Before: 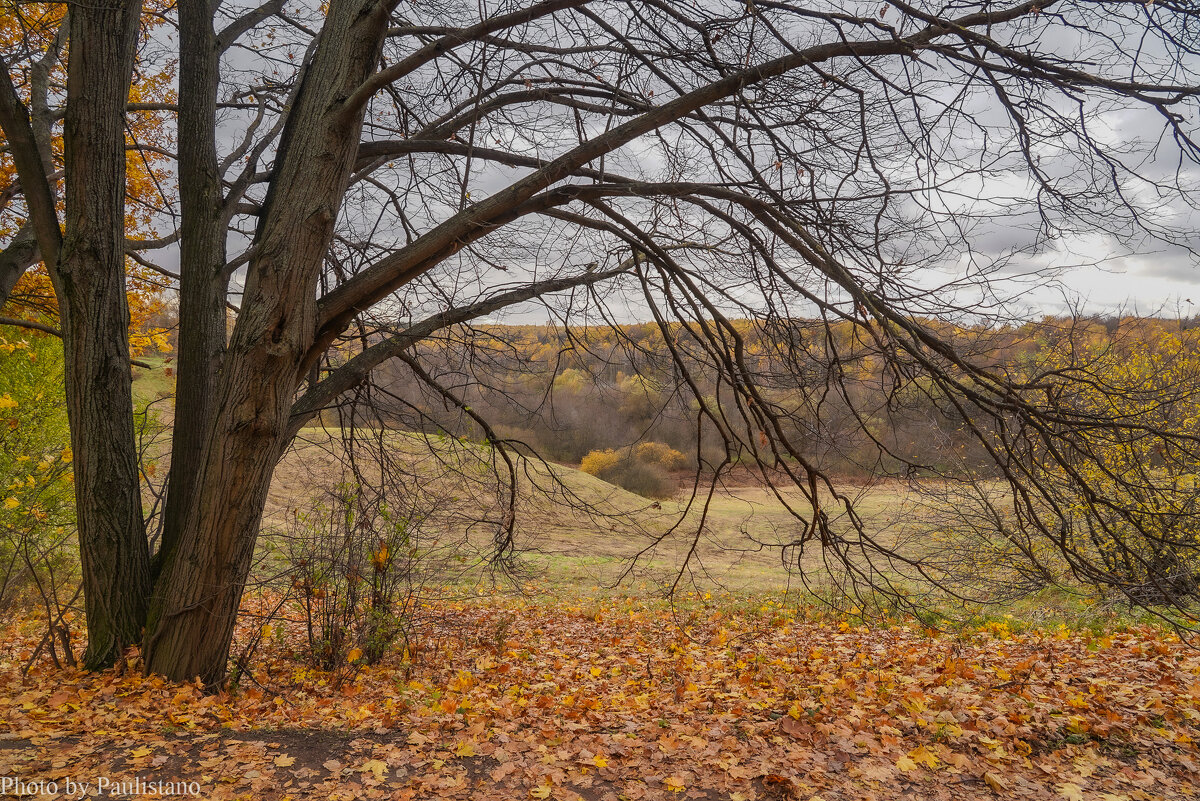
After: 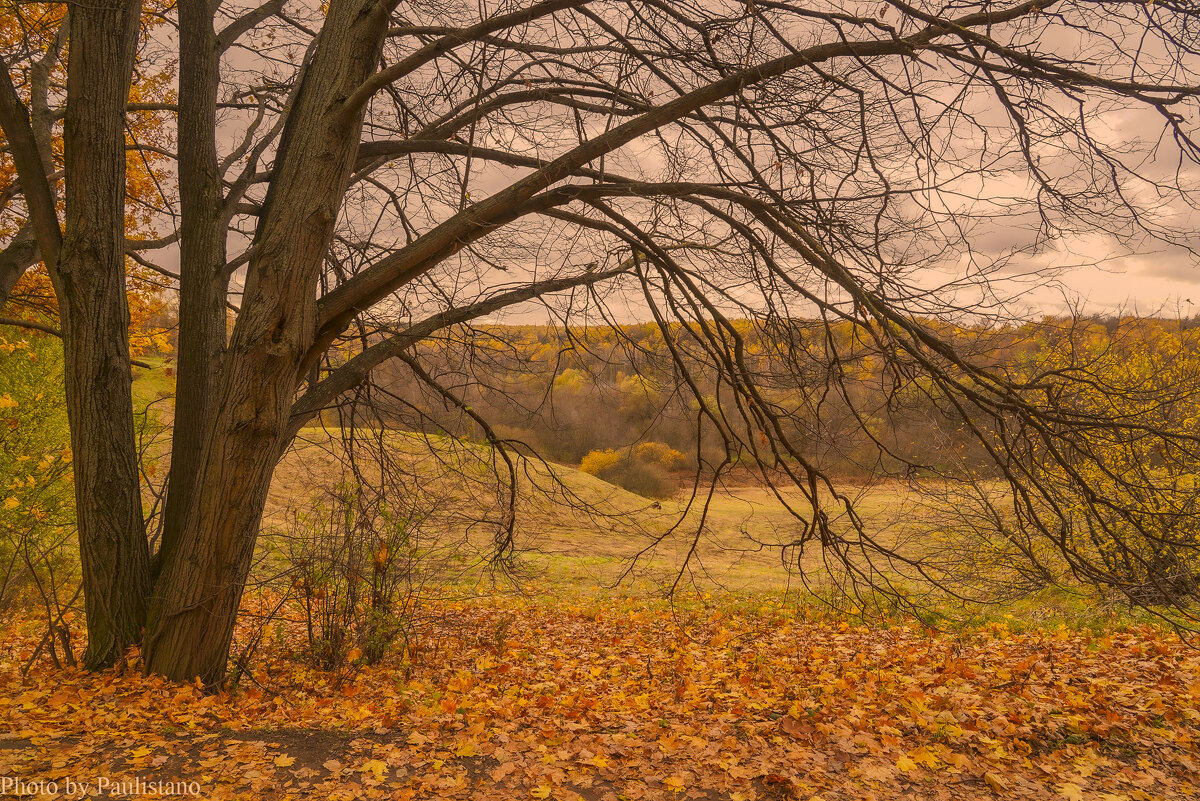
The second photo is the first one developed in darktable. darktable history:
white balance: red 0.976, blue 1.04
color correction: highlights a* 17.94, highlights b* 35.39, shadows a* 1.48, shadows b* 6.42, saturation 1.01
tone curve: curves: ch0 [(0, 0) (0.003, 0.023) (0.011, 0.033) (0.025, 0.057) (0.044, 0.099) (0.069, 0.132) (0.1, 0.155) (0.136, 0.179) (0.177, 0.213) (0.224, 0.255) (0.277, 0.299) (0.335, 0.347) (0.399, 0.407) (0.468, 0.473) (0.543, 0.546) (0.623, 0.619) (0.709, 0.698) (0.801, 0.775) (0.898, 0.871) (1, 1)], preserve colors none
